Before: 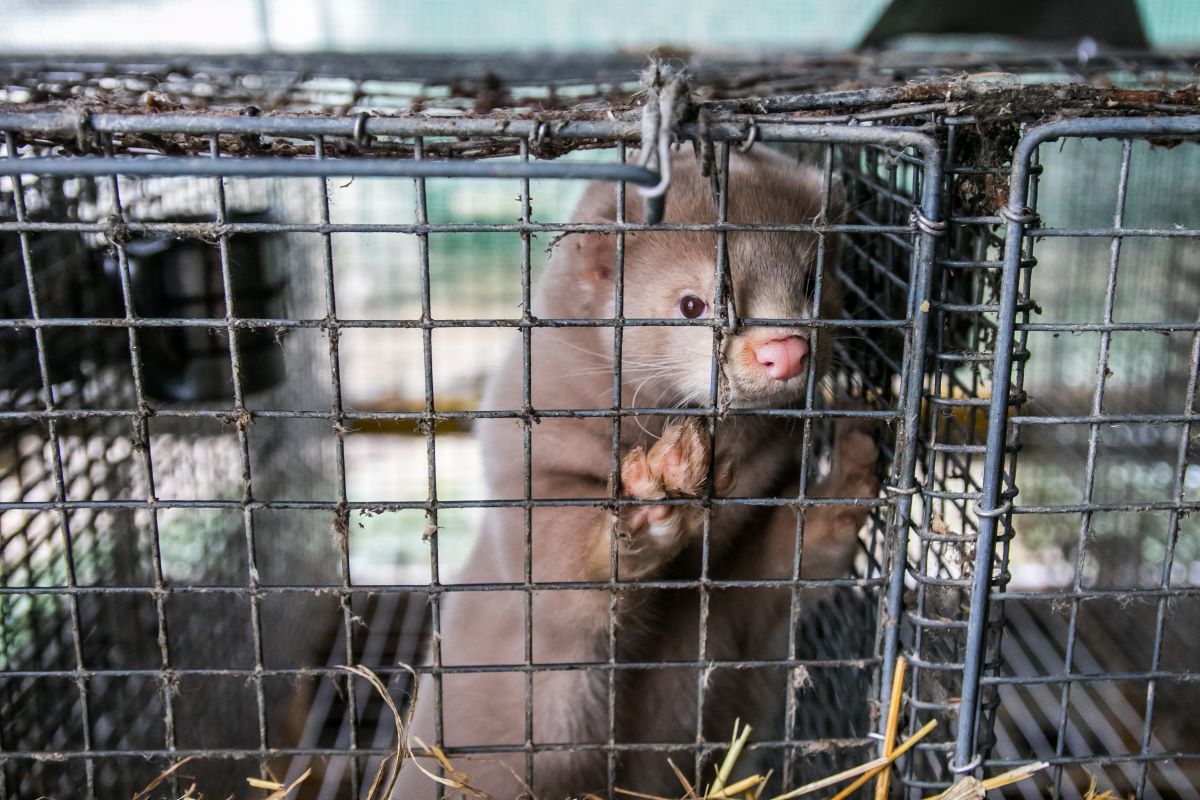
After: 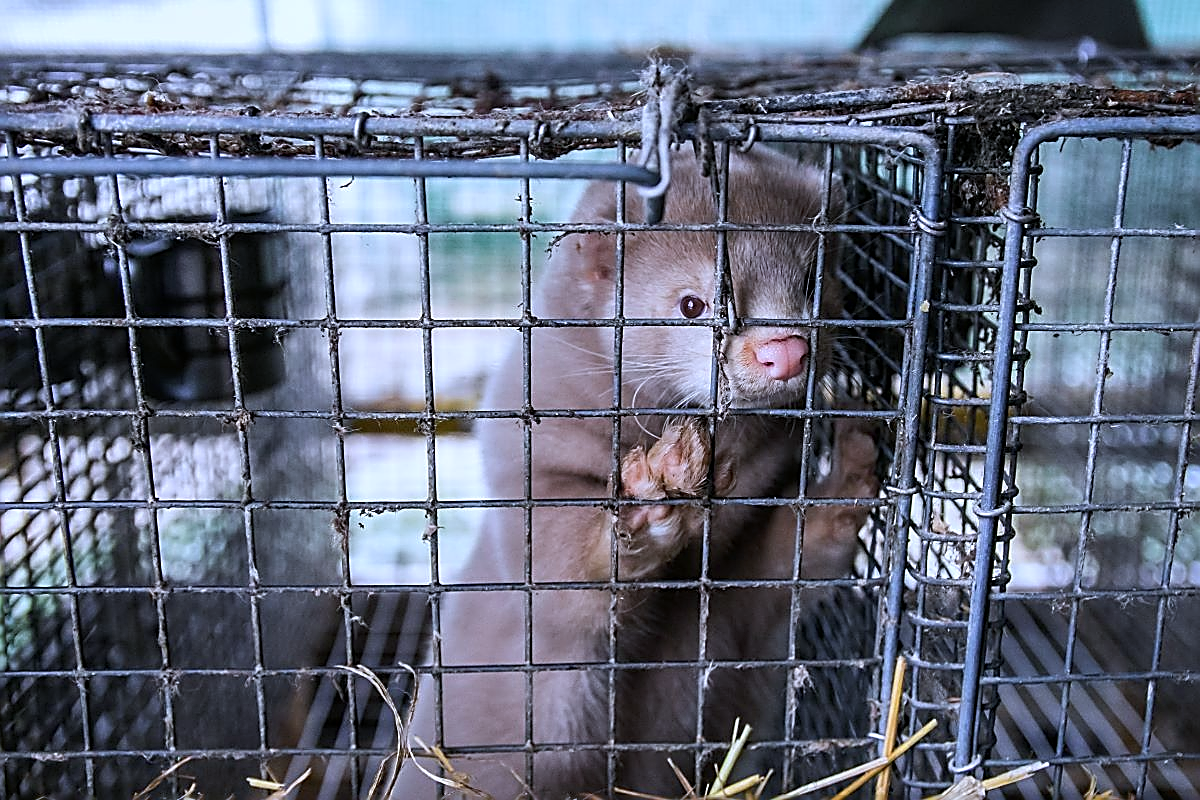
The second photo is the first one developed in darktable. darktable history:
color calibration: illuminant as shot in camera, x 0.363, y 0.385, temperature 4528.04 K
white balance: red 0.925, blue 1.046
sharpen: radius 1.685, amount 1.294
